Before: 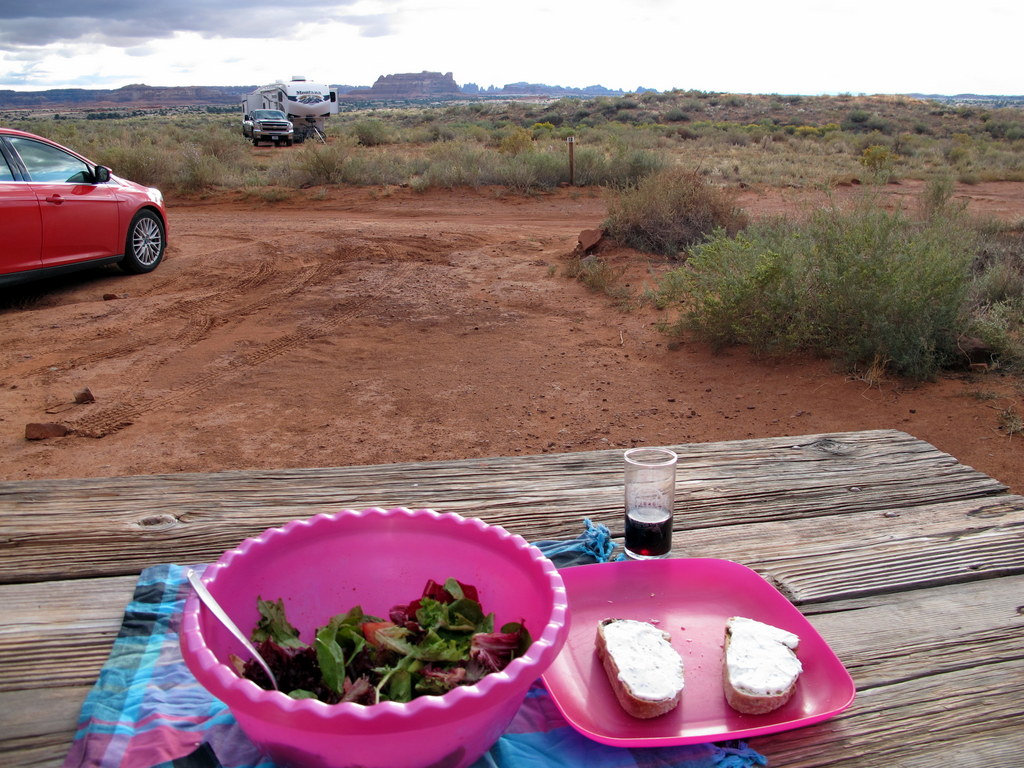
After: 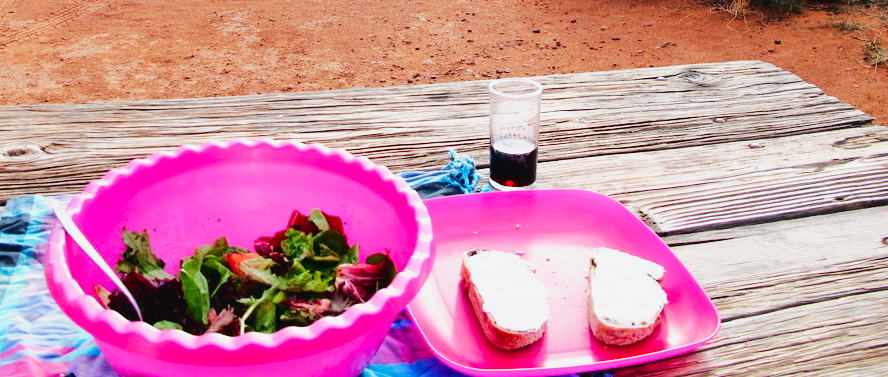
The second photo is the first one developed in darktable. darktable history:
base curve: curves: ch0 [(0, 0) (0.007, 0.004) (0.027, 0.03) (0.046, 0.07) (0.207, 0.54) (0.442, 0.872) (0.673, 0.972) (1, 1)], preserve colors none
crop and rotate: left 13.23%, top 48.169%, bottom 2.72%
tone curve: curves: ch0 [(0, 0.026) (0.175, 0.178) (0.463, 0.502) (0.796, 0.764) (1, 0.961)]; ch1 [(0, 0) (0.437, 0.398) (0.469, 0.472) (0.505, 0.504) (0.553, 0.552) (1, 1)]; ch2 [(0, 0) (0.505, 0.495) (0.579, 0.579) (1, 1)], color space Lab, linked channels, preserve colors none
